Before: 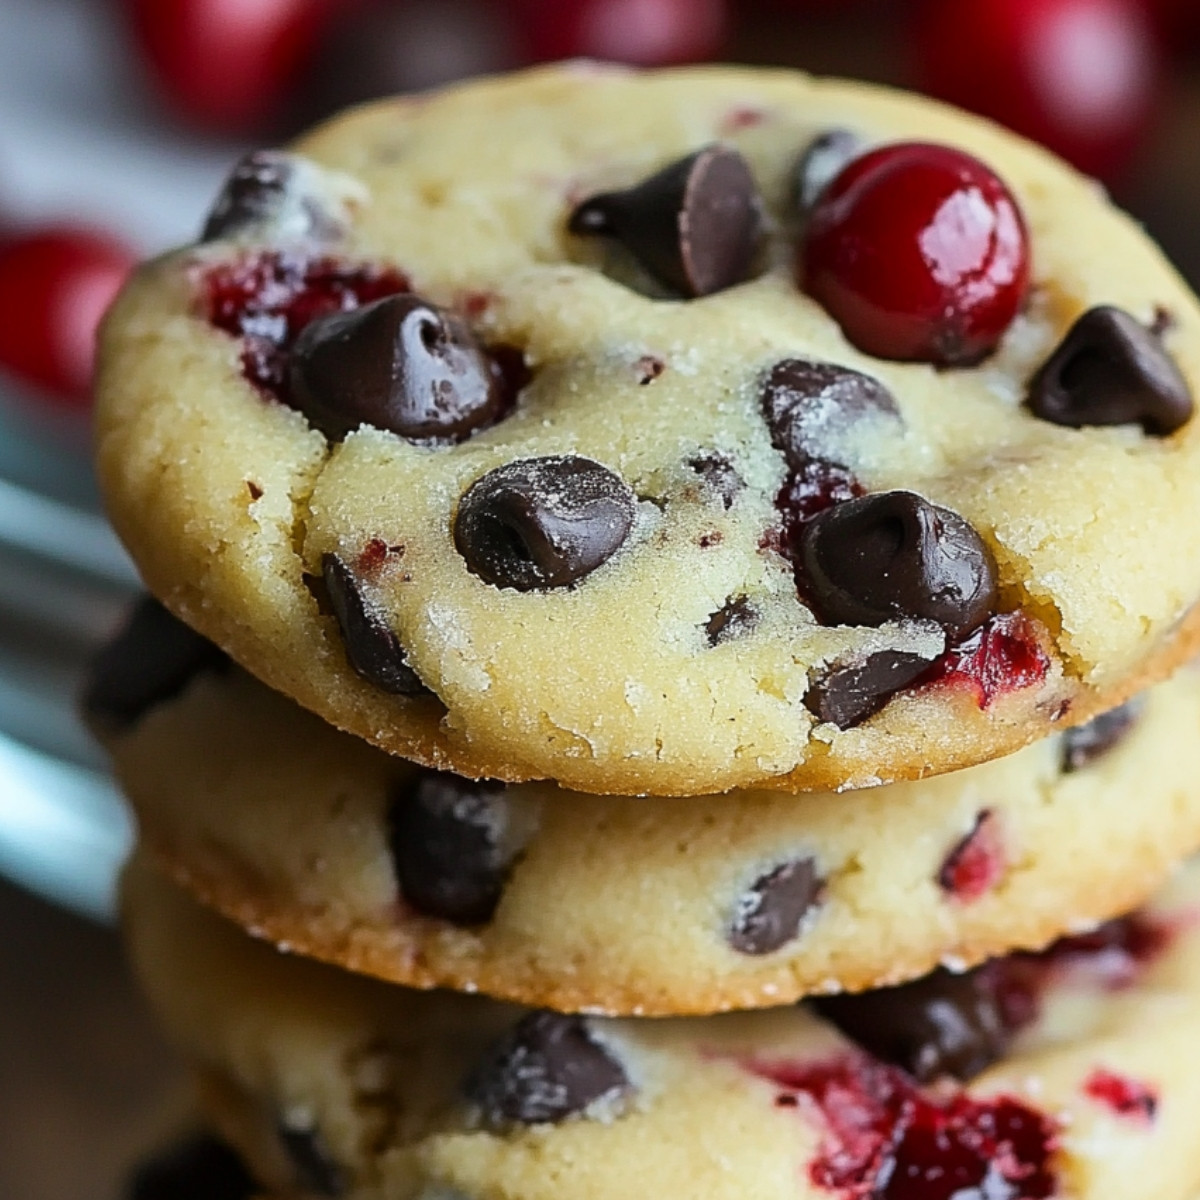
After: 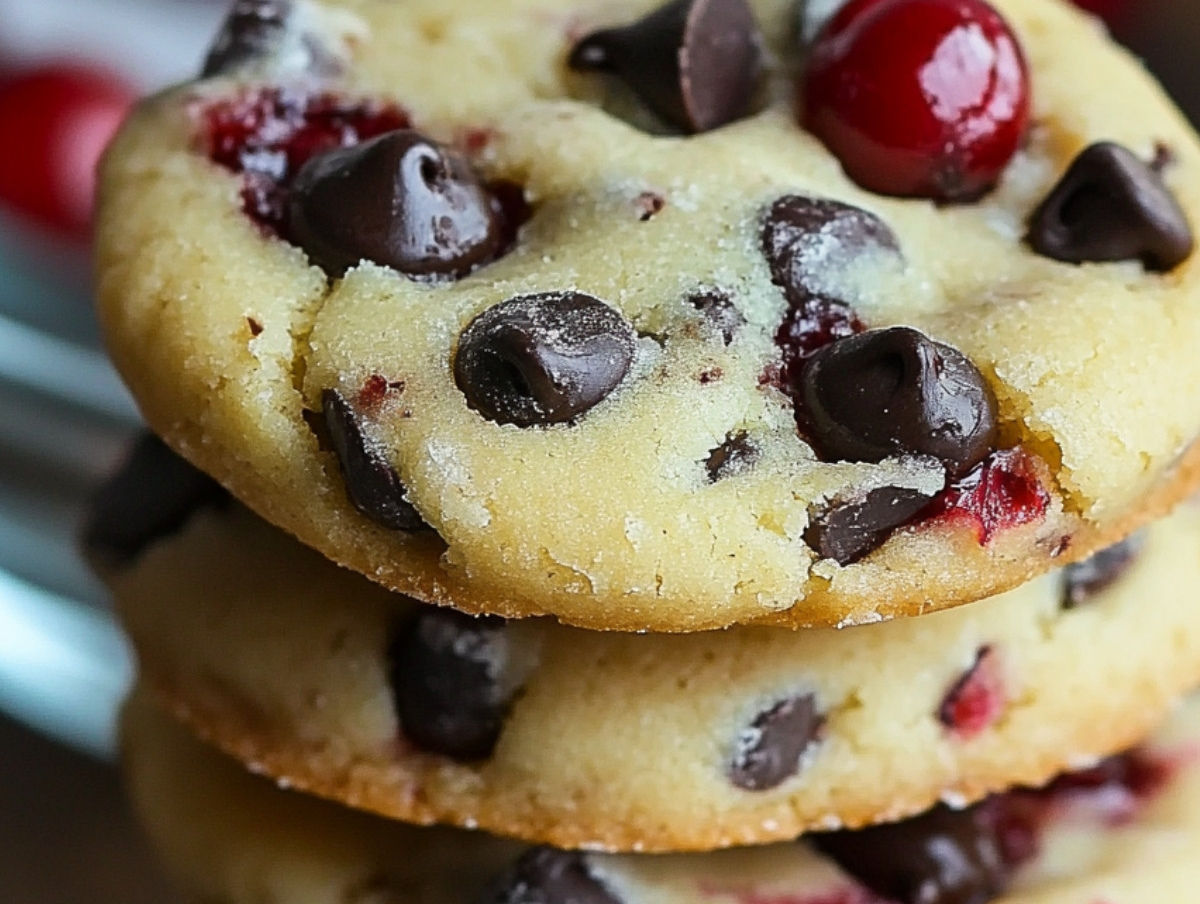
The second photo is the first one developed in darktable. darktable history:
crop: top 13.732%, bottom 10.863%
